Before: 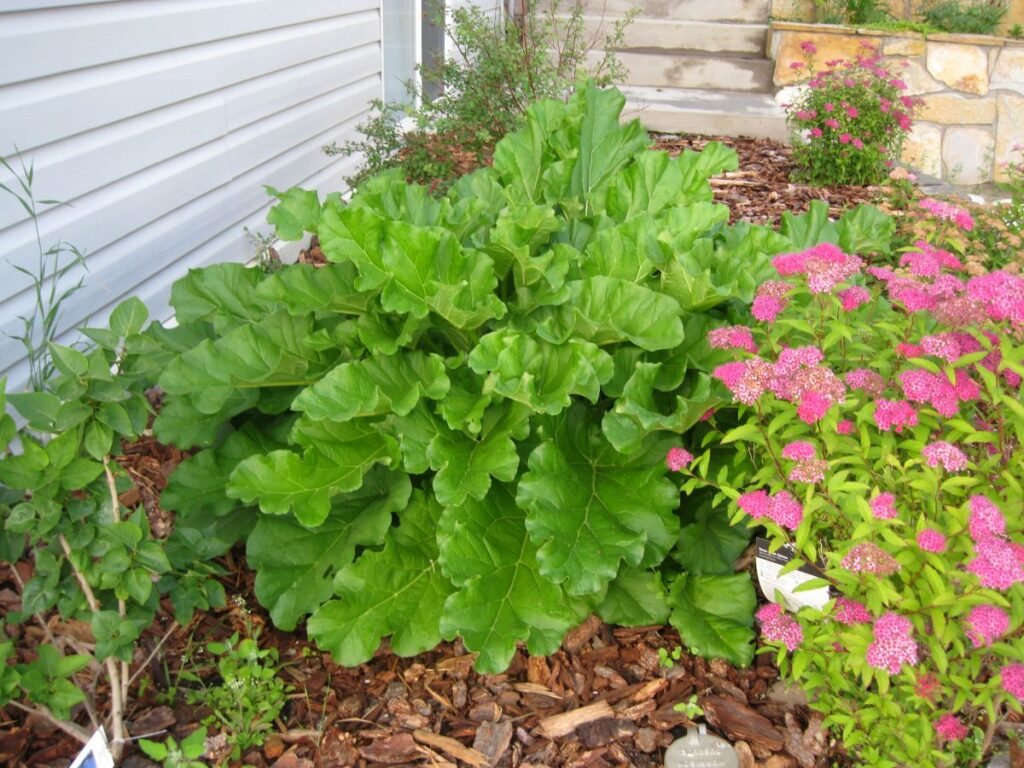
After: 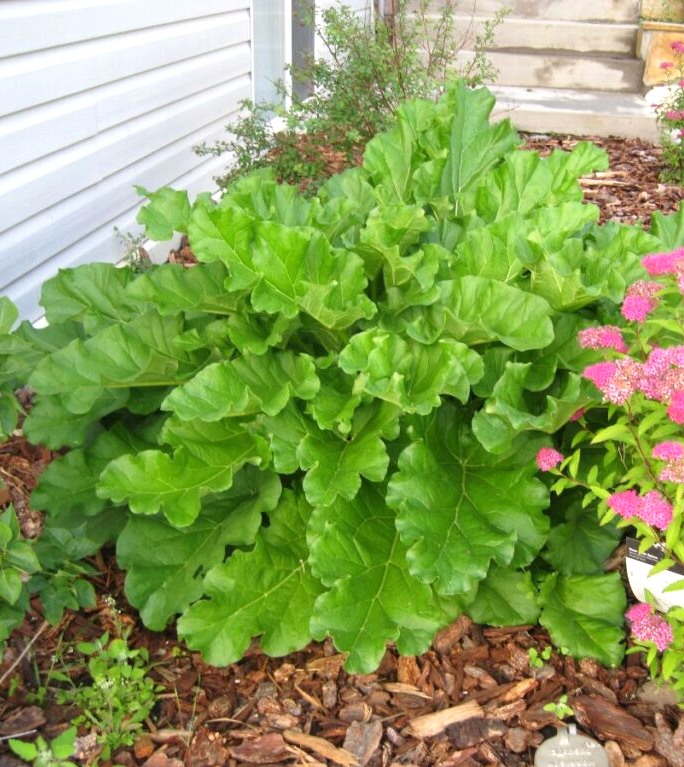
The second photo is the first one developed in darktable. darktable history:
exposure: black level correction 0, exposure 0.3 EV, compensate exposure bias true, compensate highlight preservation false
crop and rotate: left 12.757%, right 20.427%
